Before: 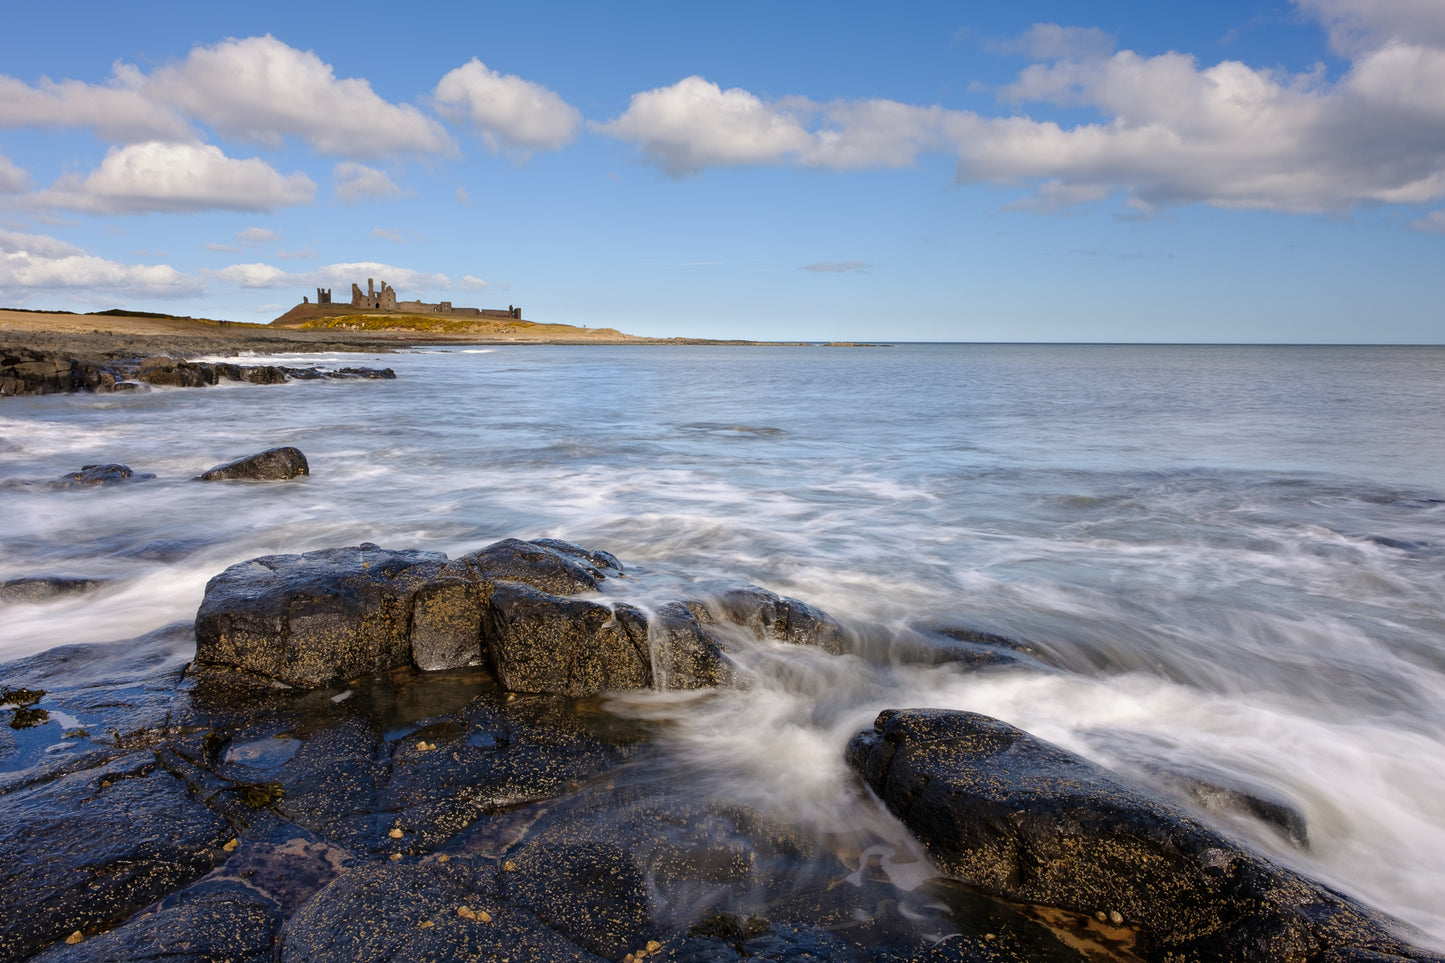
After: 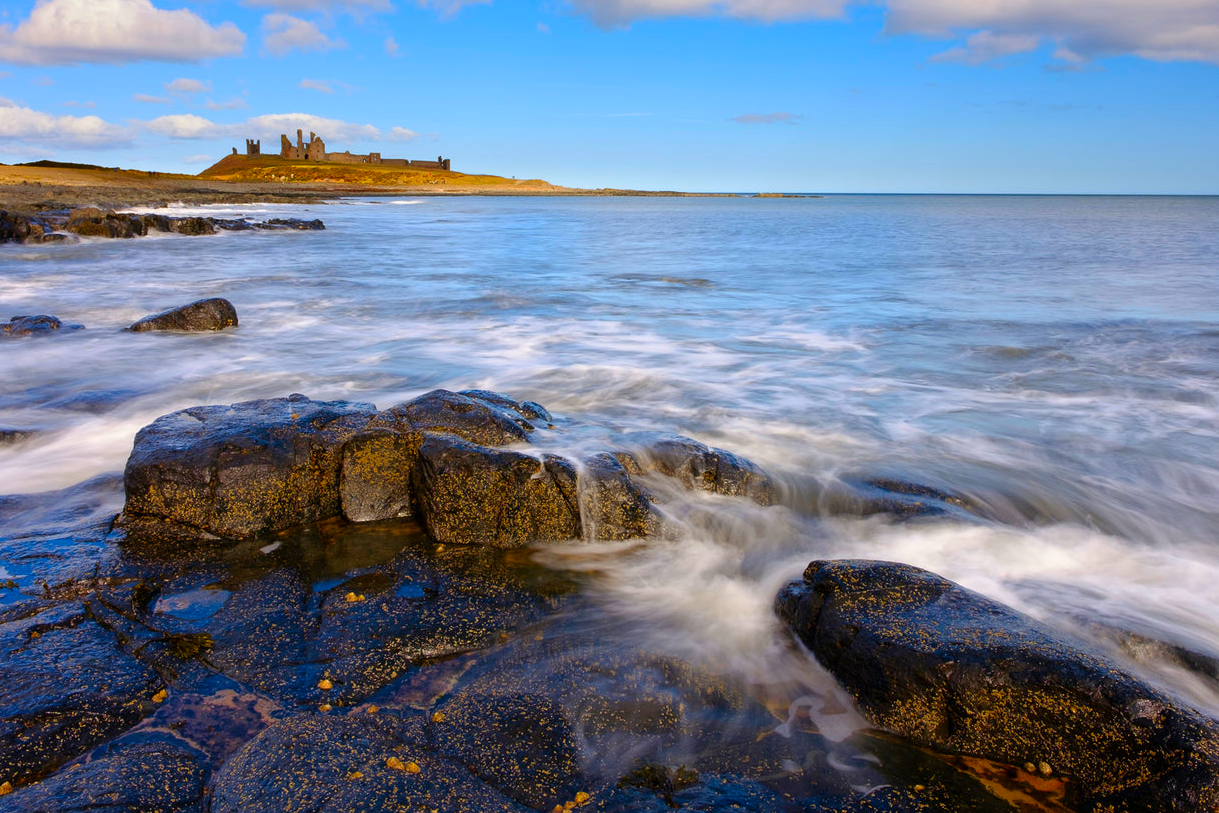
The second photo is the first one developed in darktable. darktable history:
color correction: highlights b* -0.021, saturation 1.81
crop and rotate: left 4.931%, top 15.523%, right 10.671%
